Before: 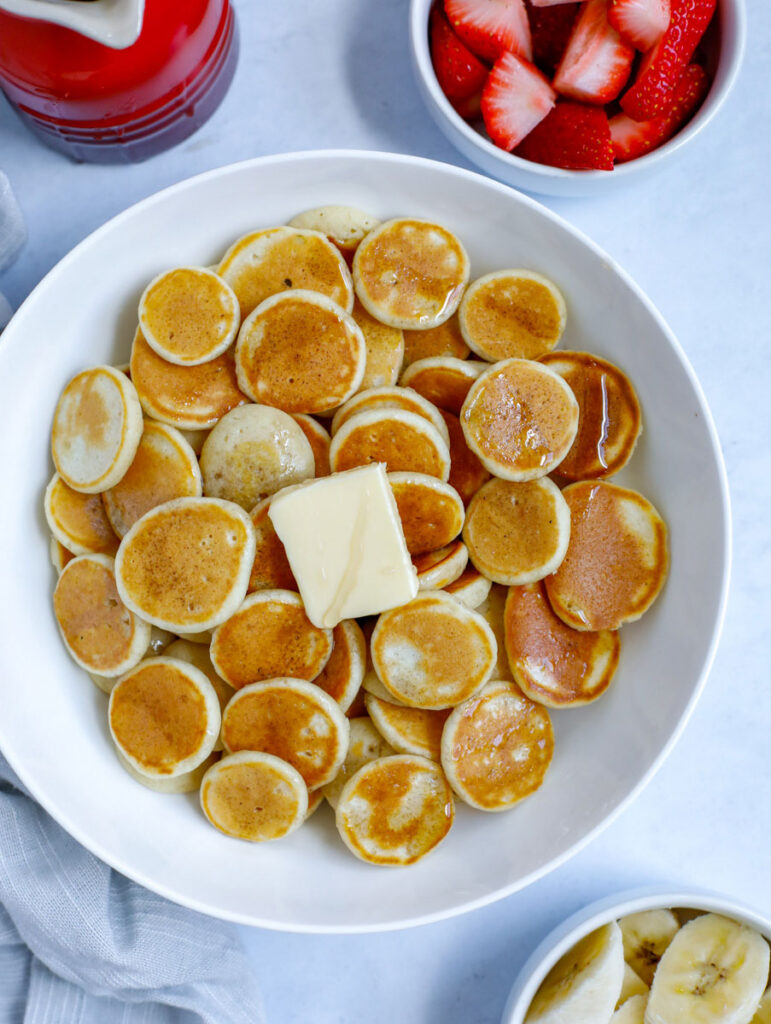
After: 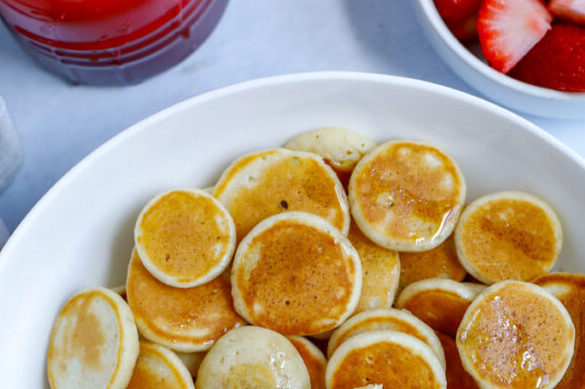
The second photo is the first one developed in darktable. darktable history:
crop: left 0.581%, top 7.635%, right 23.425%, bottom 54.357%
levels: gray 59.36%, levels [0, 0.498, 0.996]
